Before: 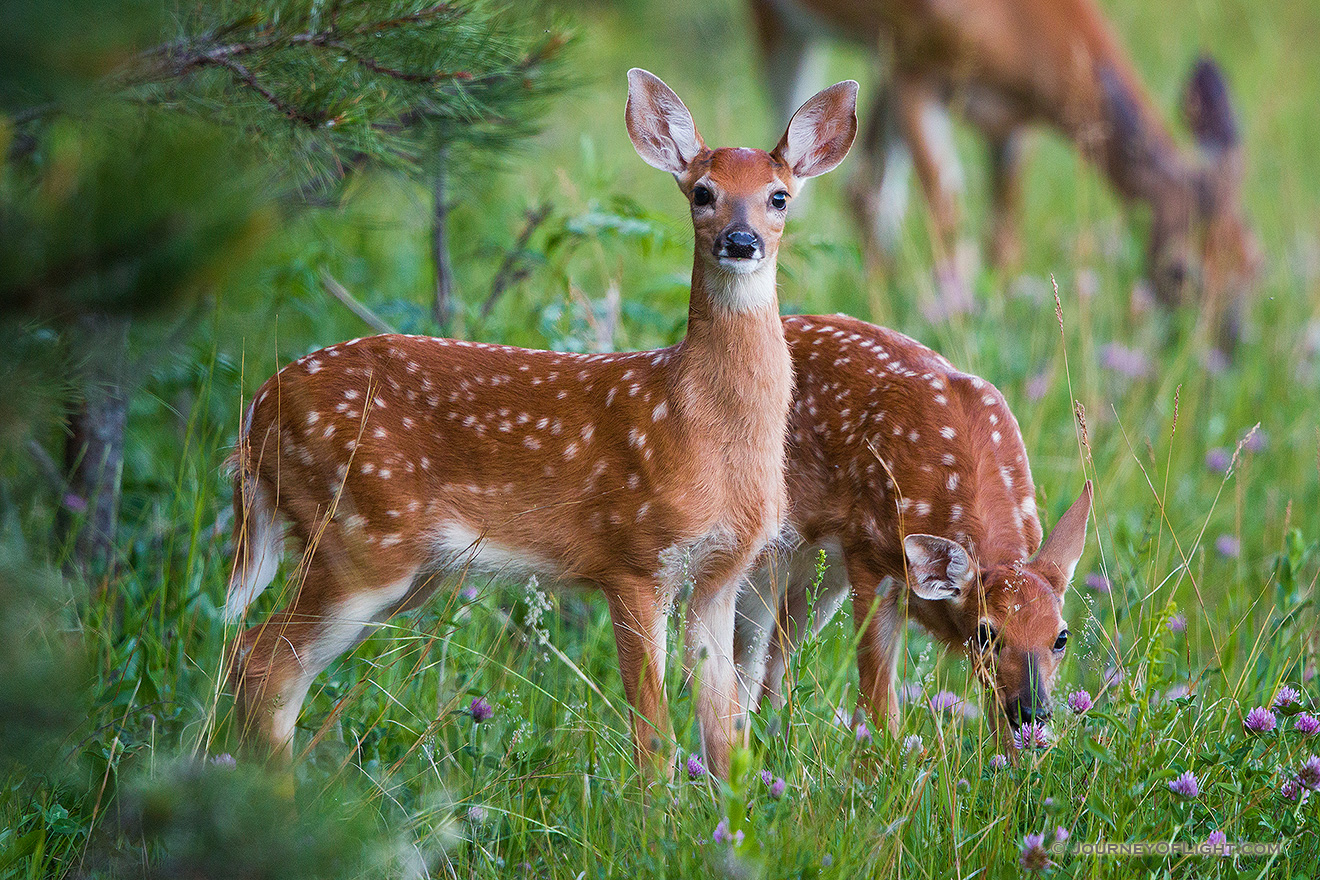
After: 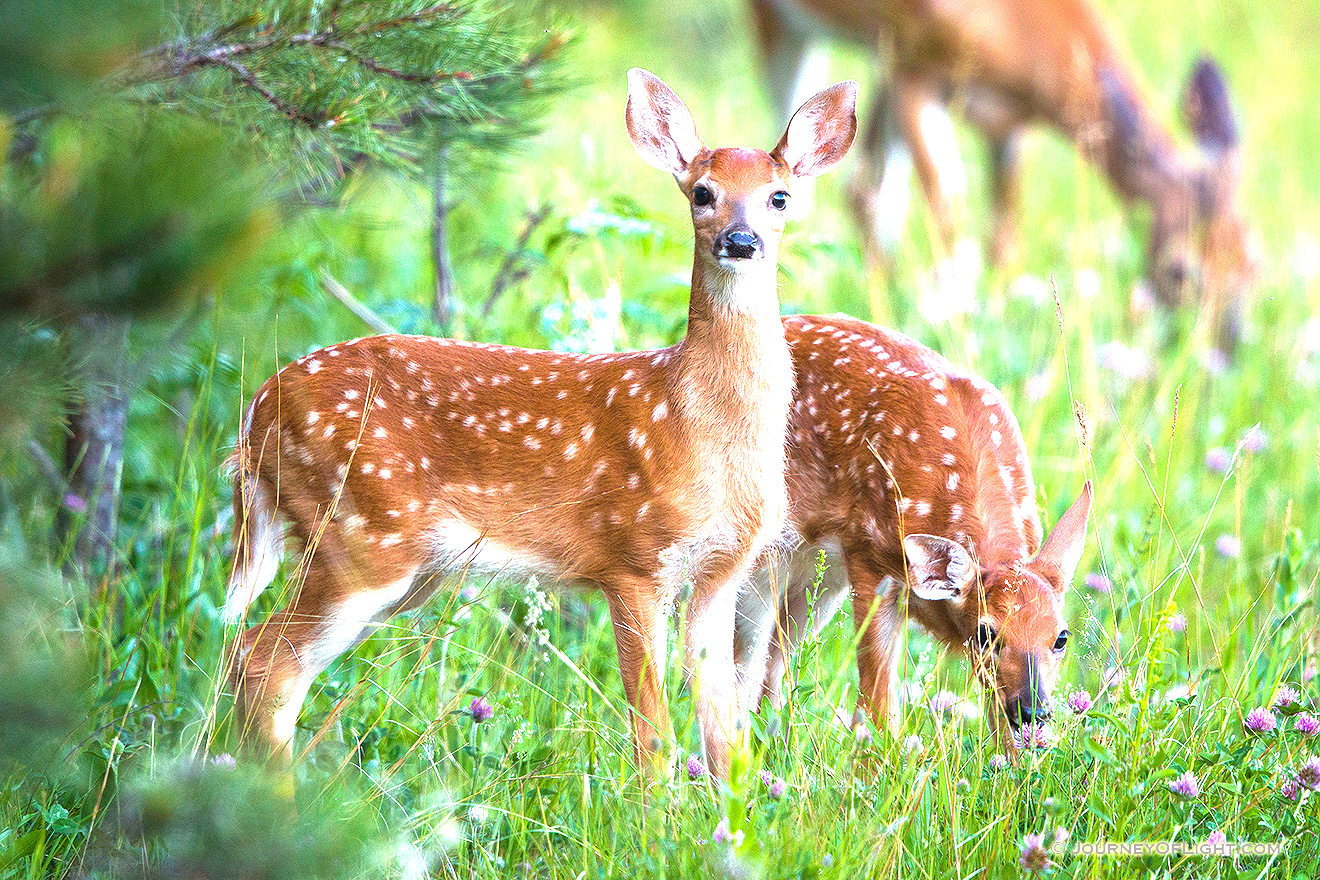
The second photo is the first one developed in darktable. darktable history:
exposure: black level correction 0, exposure 1.625 EV, compensate exposure bias true, compensate highlight preservation false
color balance rgb: global vibrance 10%
